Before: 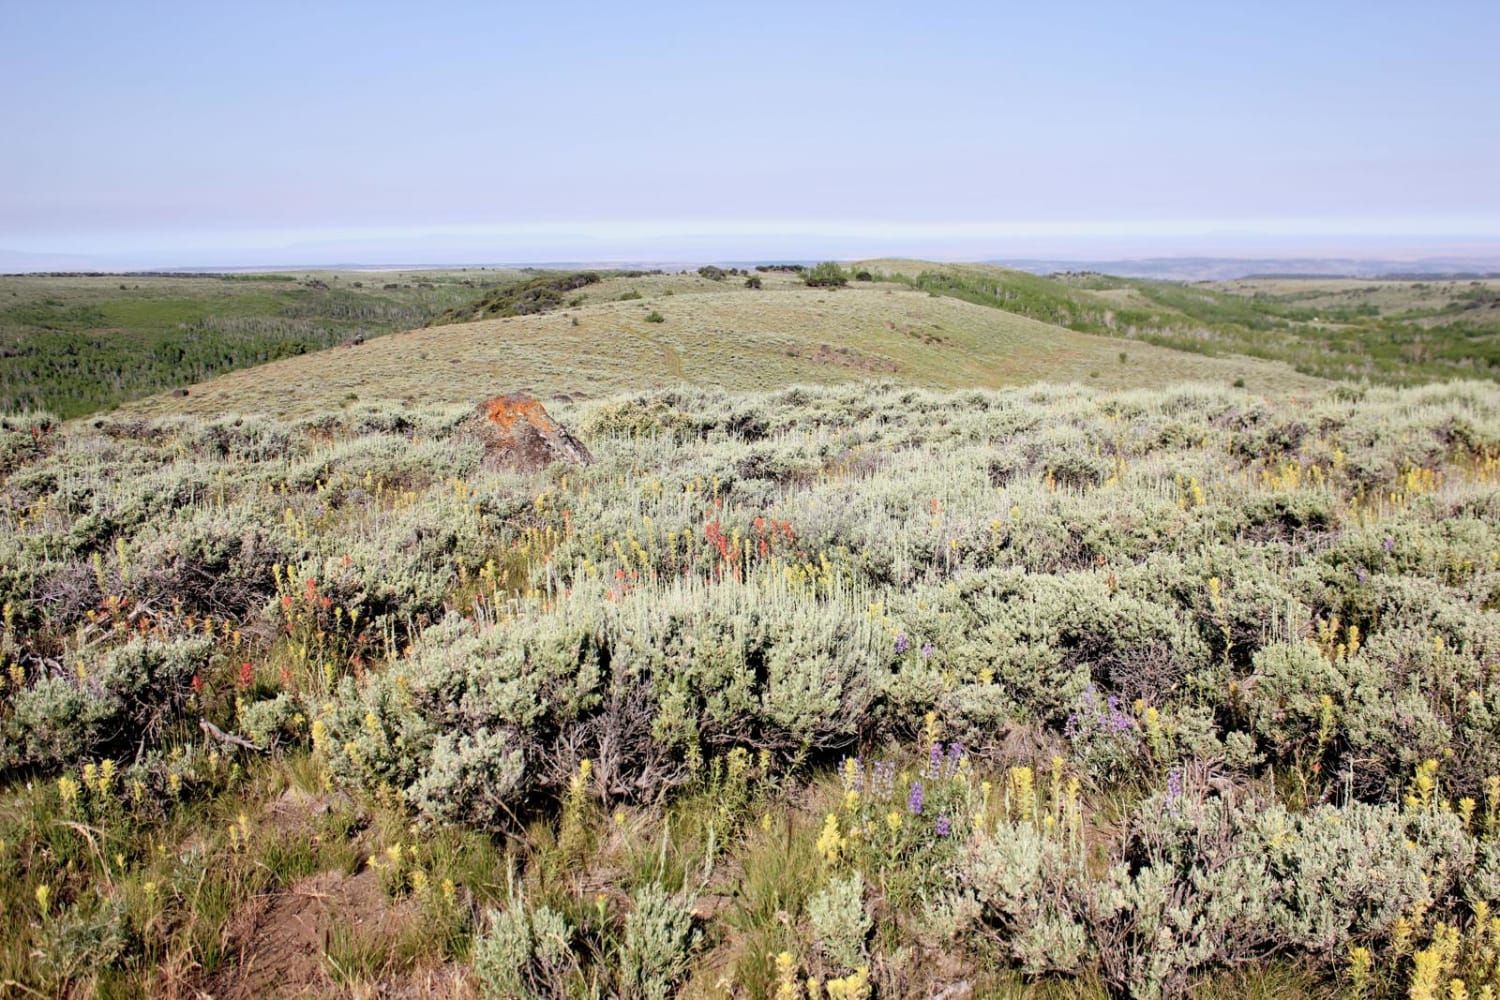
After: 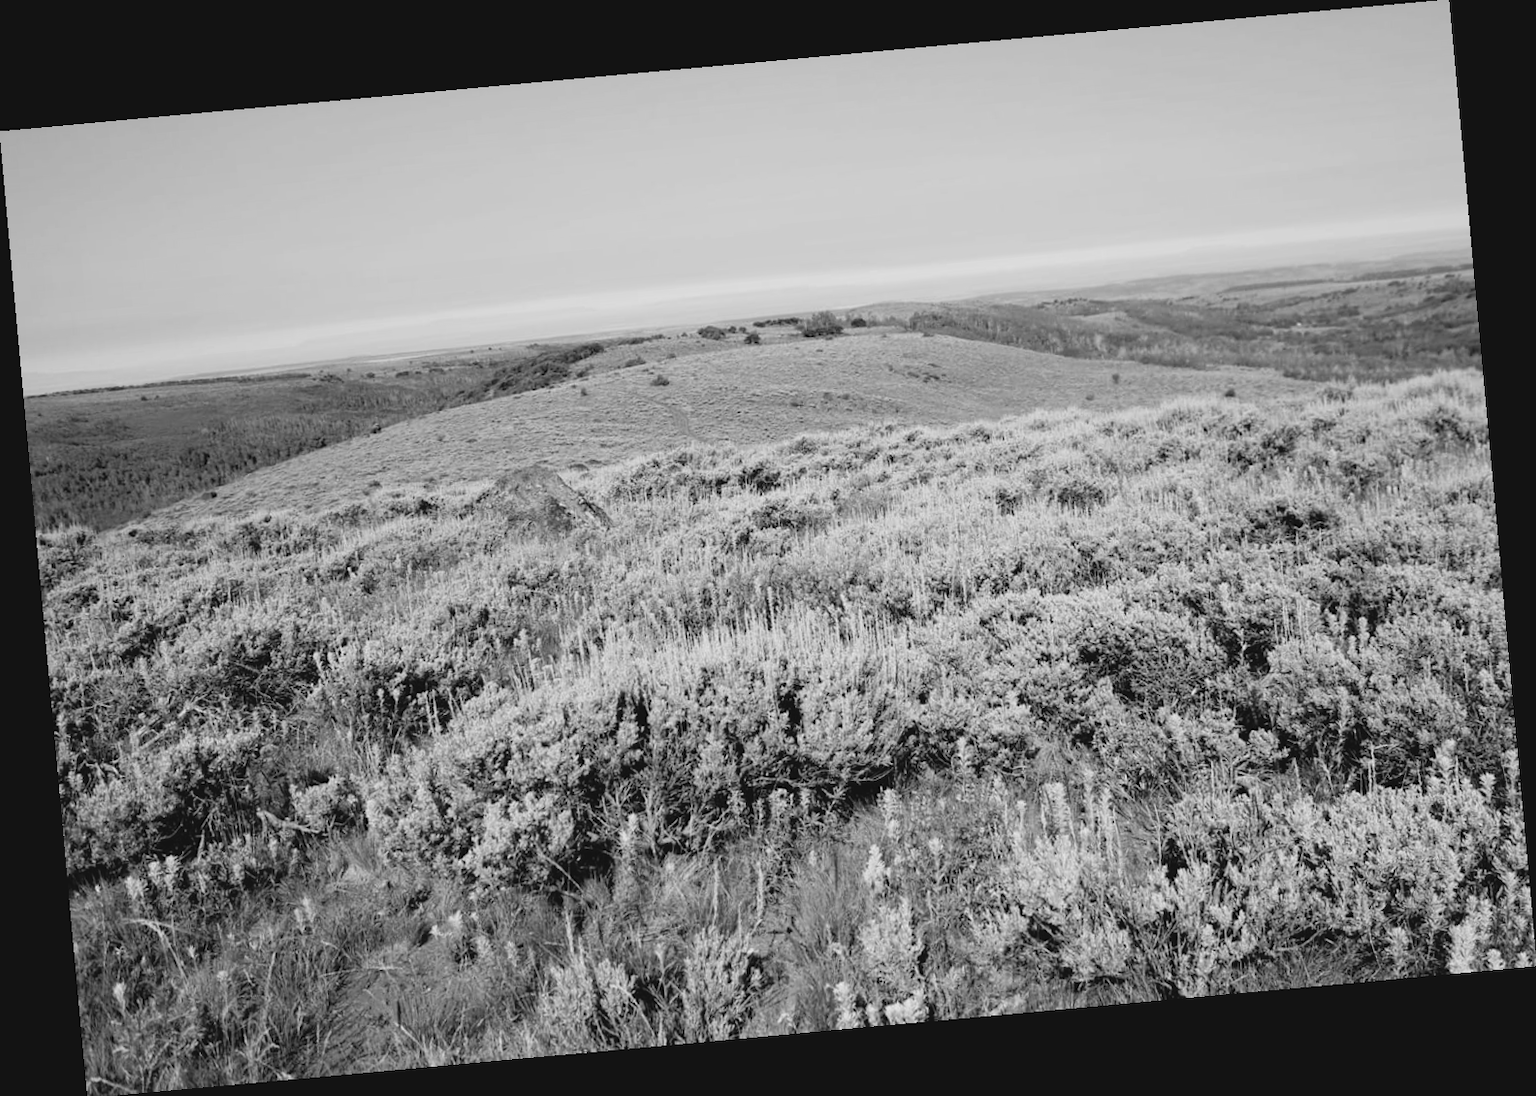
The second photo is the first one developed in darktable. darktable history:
color balance: lift [1.005, 0.99, 1.007, 1.01], gamma [1, 1.034, 1.032, 0.966], gain [0.873, 1.055, 1.067, 0.933]
rotate and perspective: rotation -5.2°, automatic cropping off
monochrome: on, module defaults
